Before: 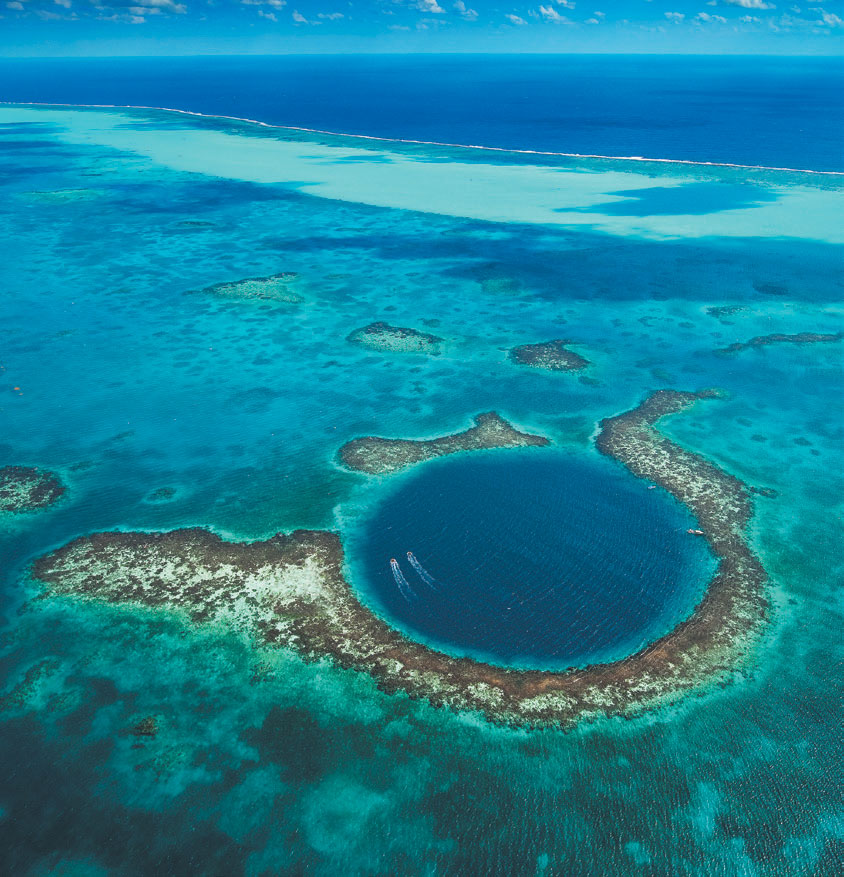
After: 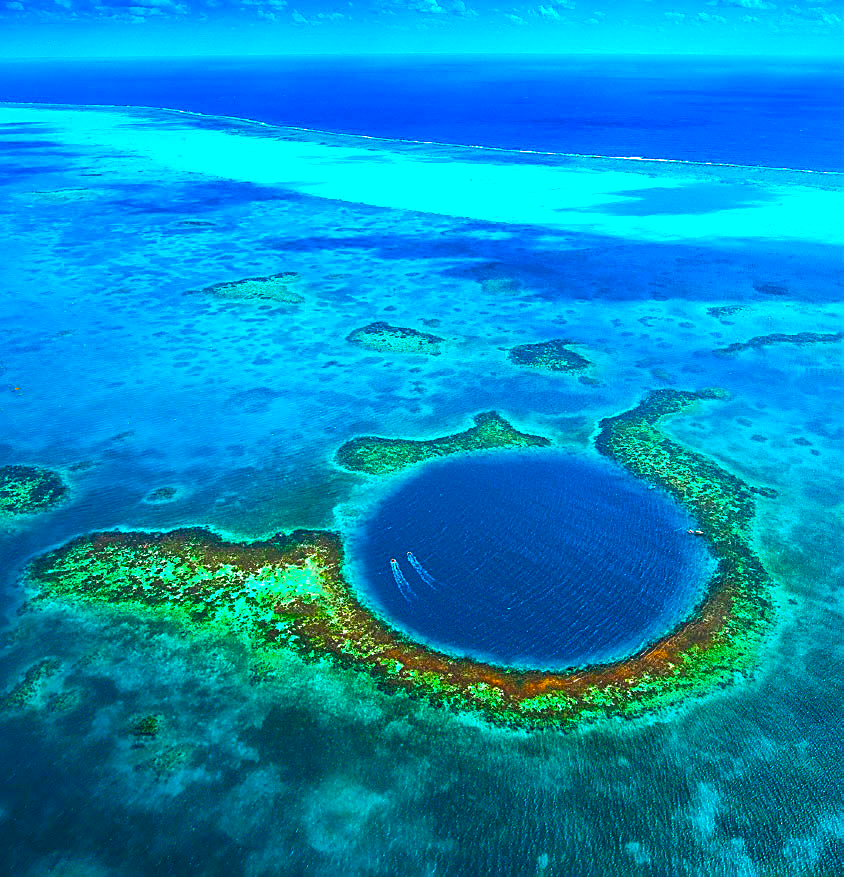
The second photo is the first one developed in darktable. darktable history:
tone curve: curves: ch0 [(0, 0) (0.003, 0.003) (0.011, 0.011) (0.025, 0.025) (0.044, 0.044) (0.069, 0.068) (0.1, 0.098) (0.136, 0.134) (0.177, 0.175) (0.224, 0.221) (0.277, 0.273) (0.335, 0.33) (0.399, 0.393) (0.468, 0.461) (0.543, 0.534) (0.623, 0.614) (0.709, 0.69) (0.801, 0.752) (0.898, 0.835) (1, 1)], preserve colors none
exposure: compensate highlight preservation false
color correction: saturation 1.8
color balance rgb: linear chroma grading › shadows -40%, linear chroma grading › highlights 40%, linear chroma grading › global chroma 45%, linear chroma grading › mid-tones -30%, perceptual saturation grading › global saturation 55%, perceptual saturation grading › highlights -50%, perceptual saturation grading › mid-tones 40%, perceptual saturation grading › shadows 30%, perceptual brilliance grading › global brilliance 20%, perceptual brilliance grading › shadows -40%, global vibrance 35%
sharpen: on, module defaults
